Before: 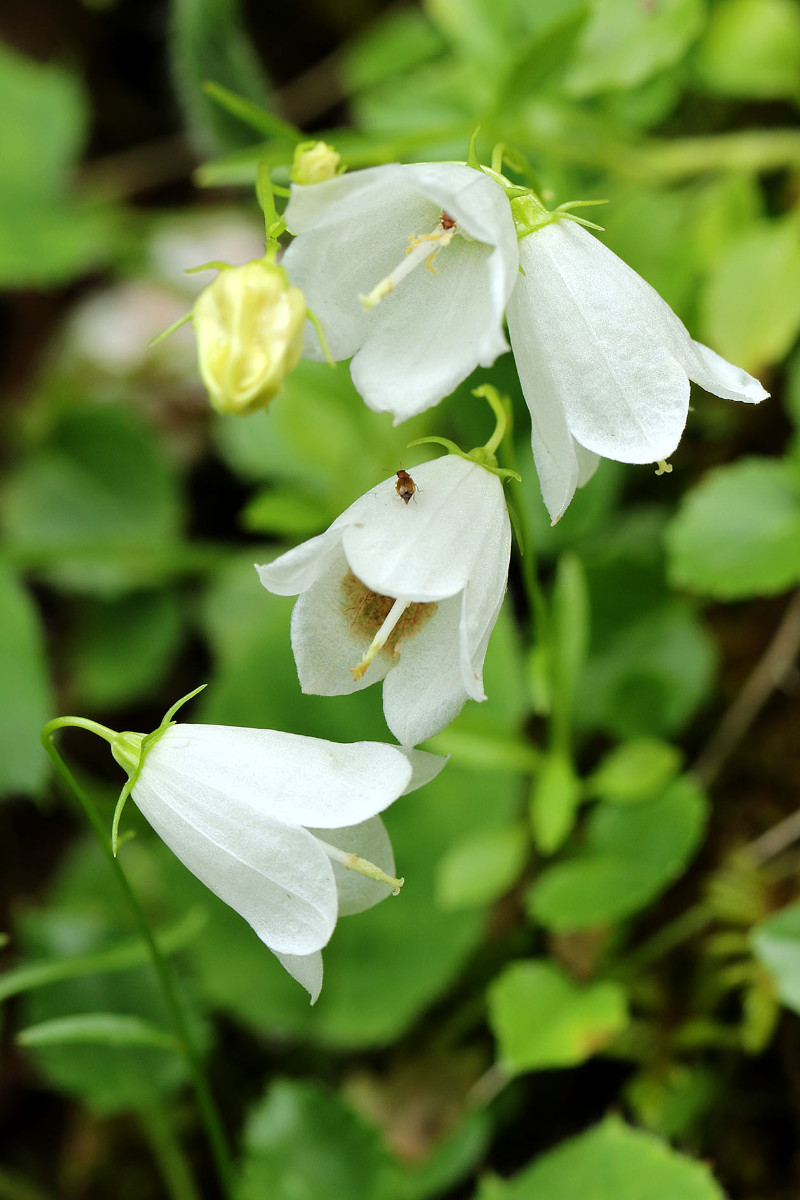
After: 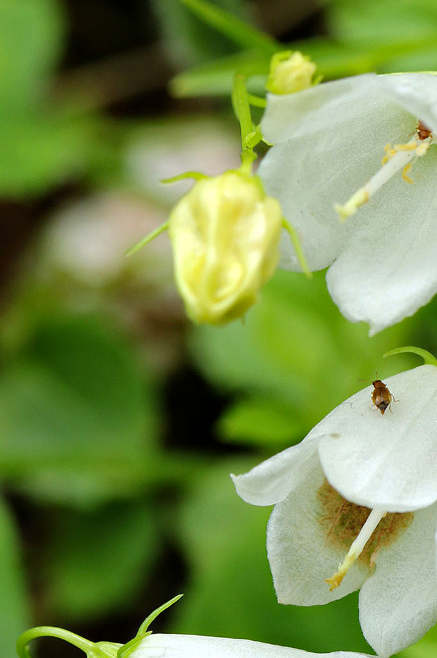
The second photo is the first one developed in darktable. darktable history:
crop and rotate: left 3.047%, top 7.509%, right 42.236%, bottom 37.598%
haze removal: compatibility mode true, adaptive false
